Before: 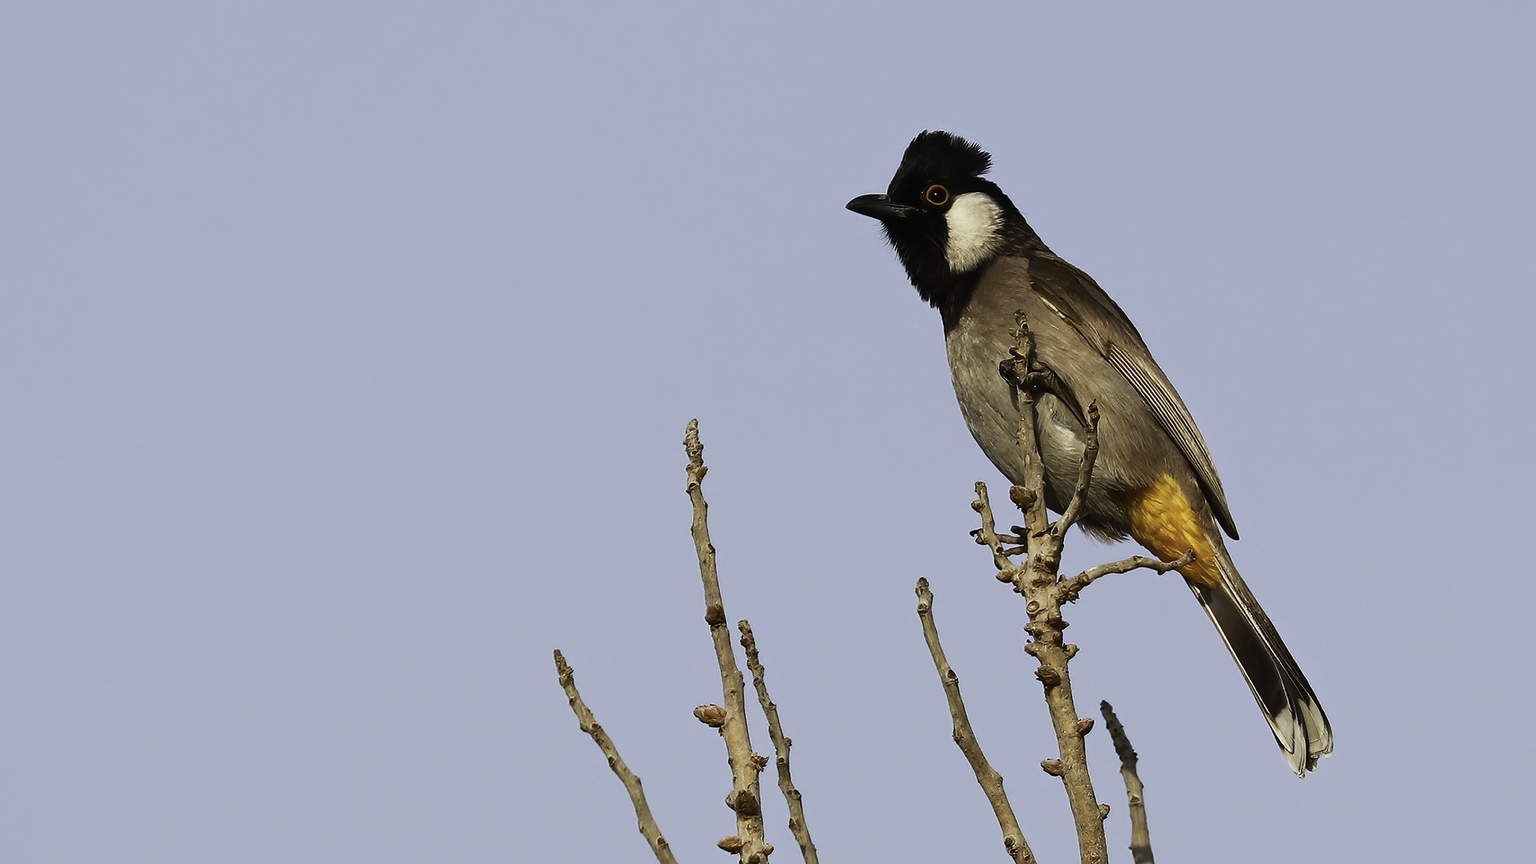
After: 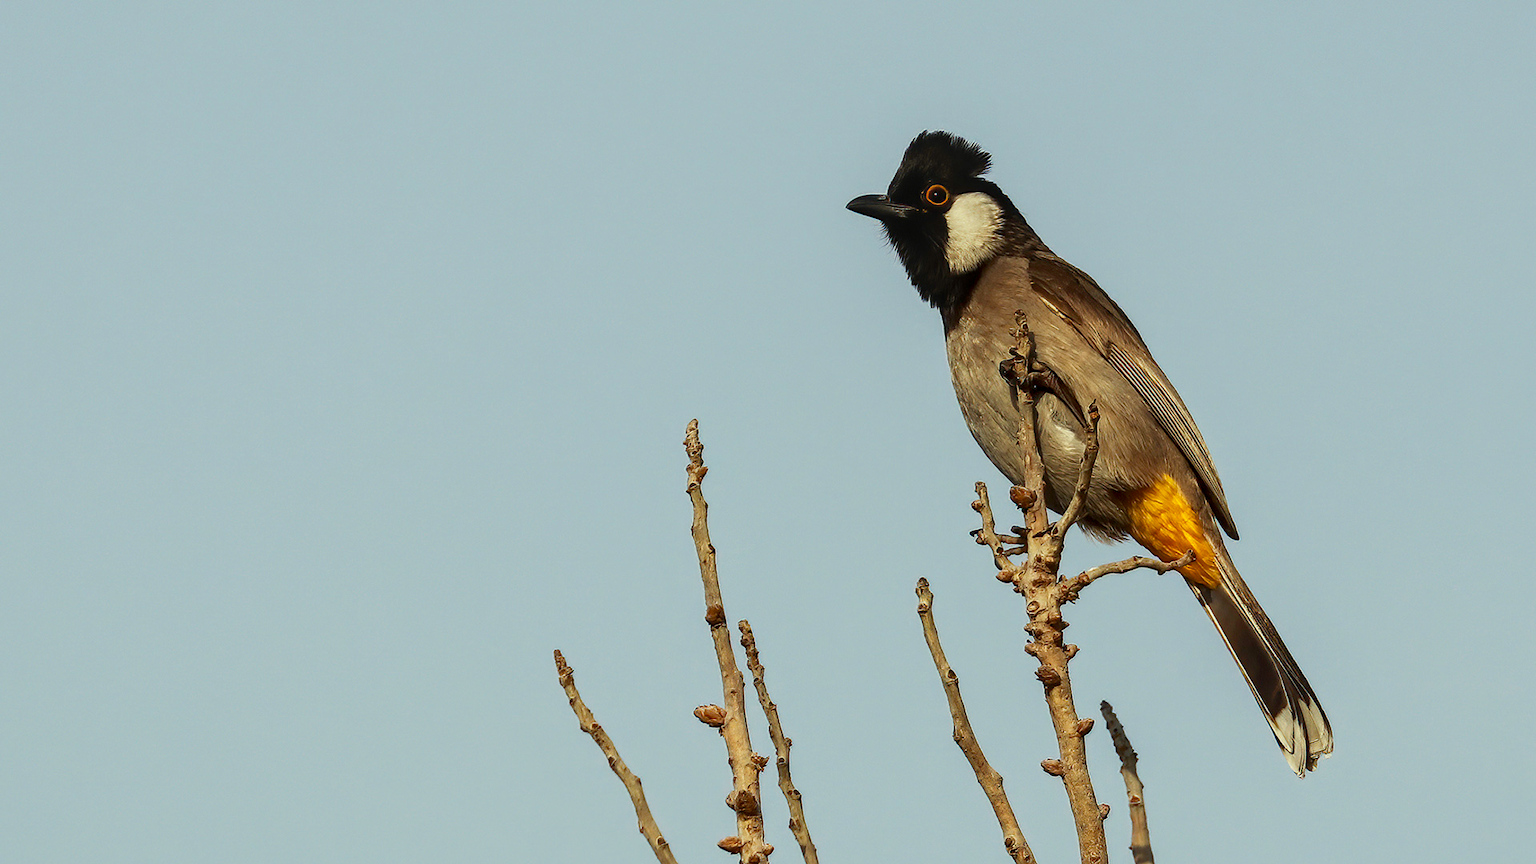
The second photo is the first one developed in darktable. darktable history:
local contrast: on, module defaults
exposure: compensate exposure bias true, compensate highlight preservation false
color correction: highlights a* -5.85, highlights b* 11.06
